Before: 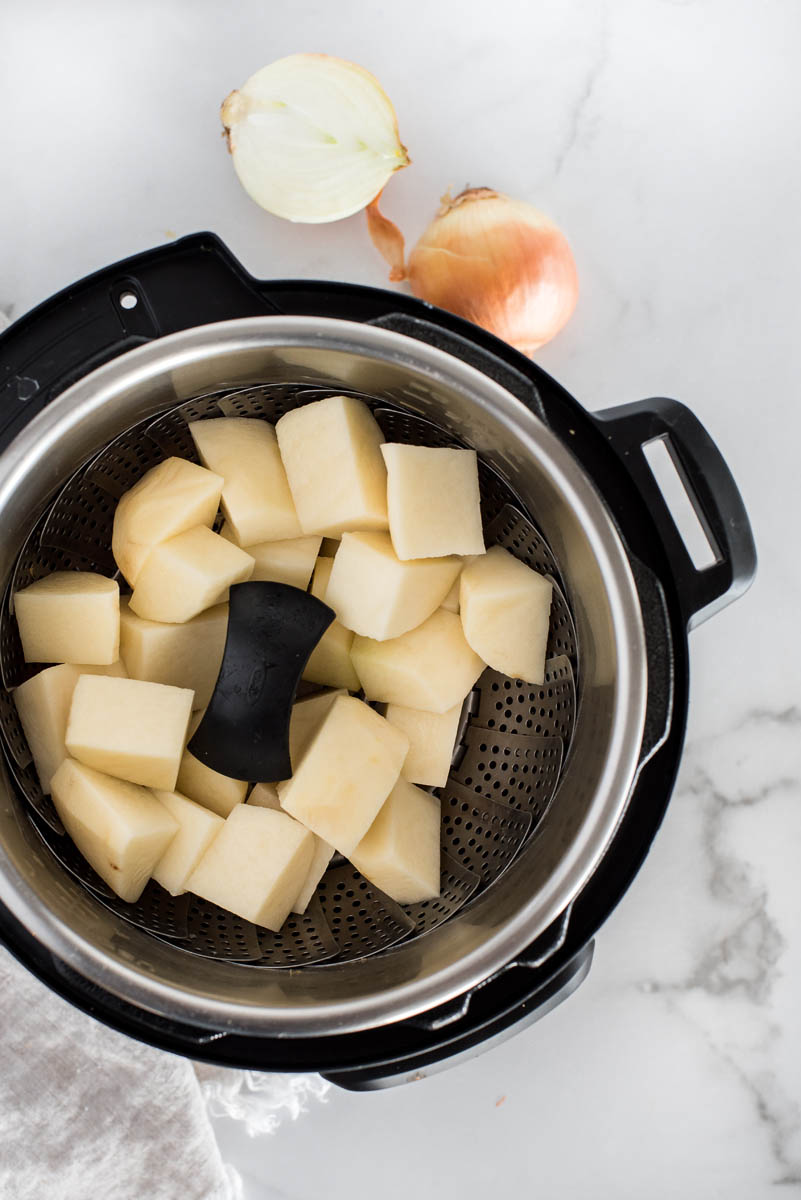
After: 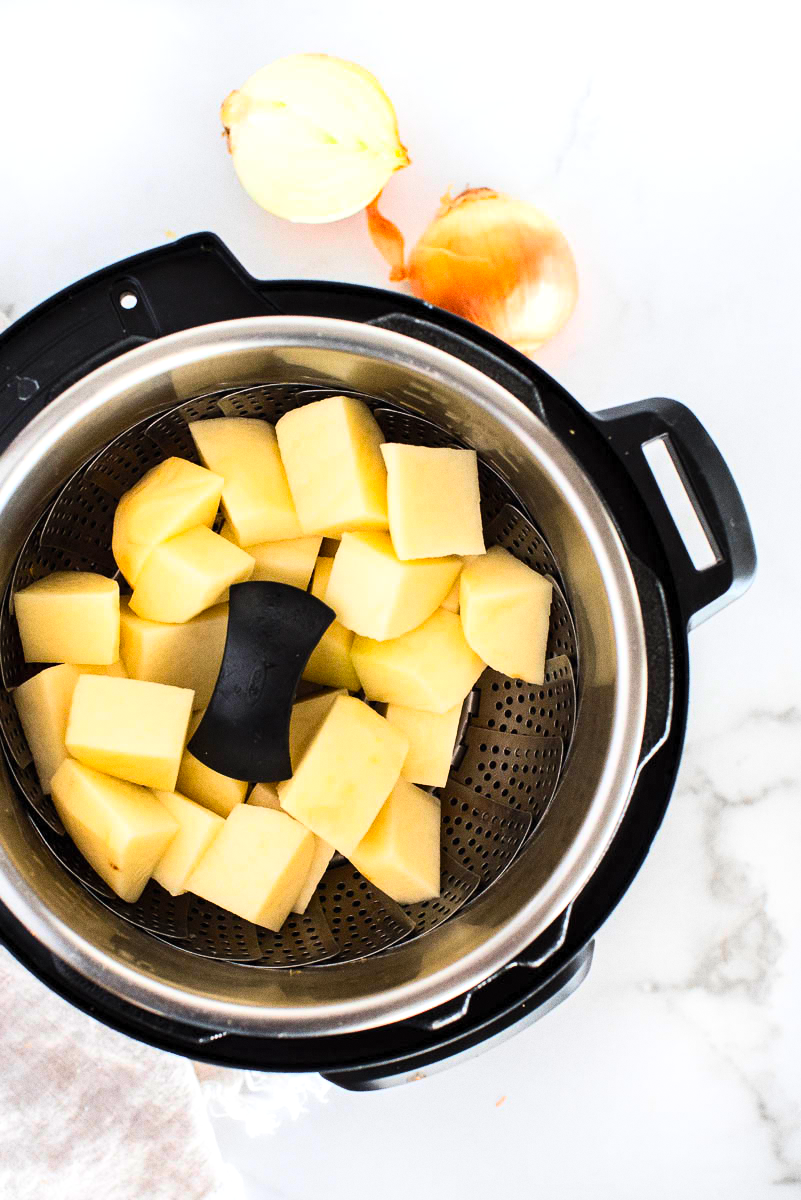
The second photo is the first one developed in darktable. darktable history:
contrast brightness saturation: contrast 0.2, brightness 0.2, saturation 0.8
tone equalizer: -8 EV -0.417 EV, -7 EV -0.389 EV, -6 EV -0.333 EV, -5 EV -0.222 EV, -3 EV 0.222 EV, -2 EV 0.333 EV, -1 EV 0.389 EV, +0 EV 0.417 EV, edges refinement/feathering 500, mask exposure compensation -1.57 EV, preserve details no
grain: coarseness 0.47 ISO
